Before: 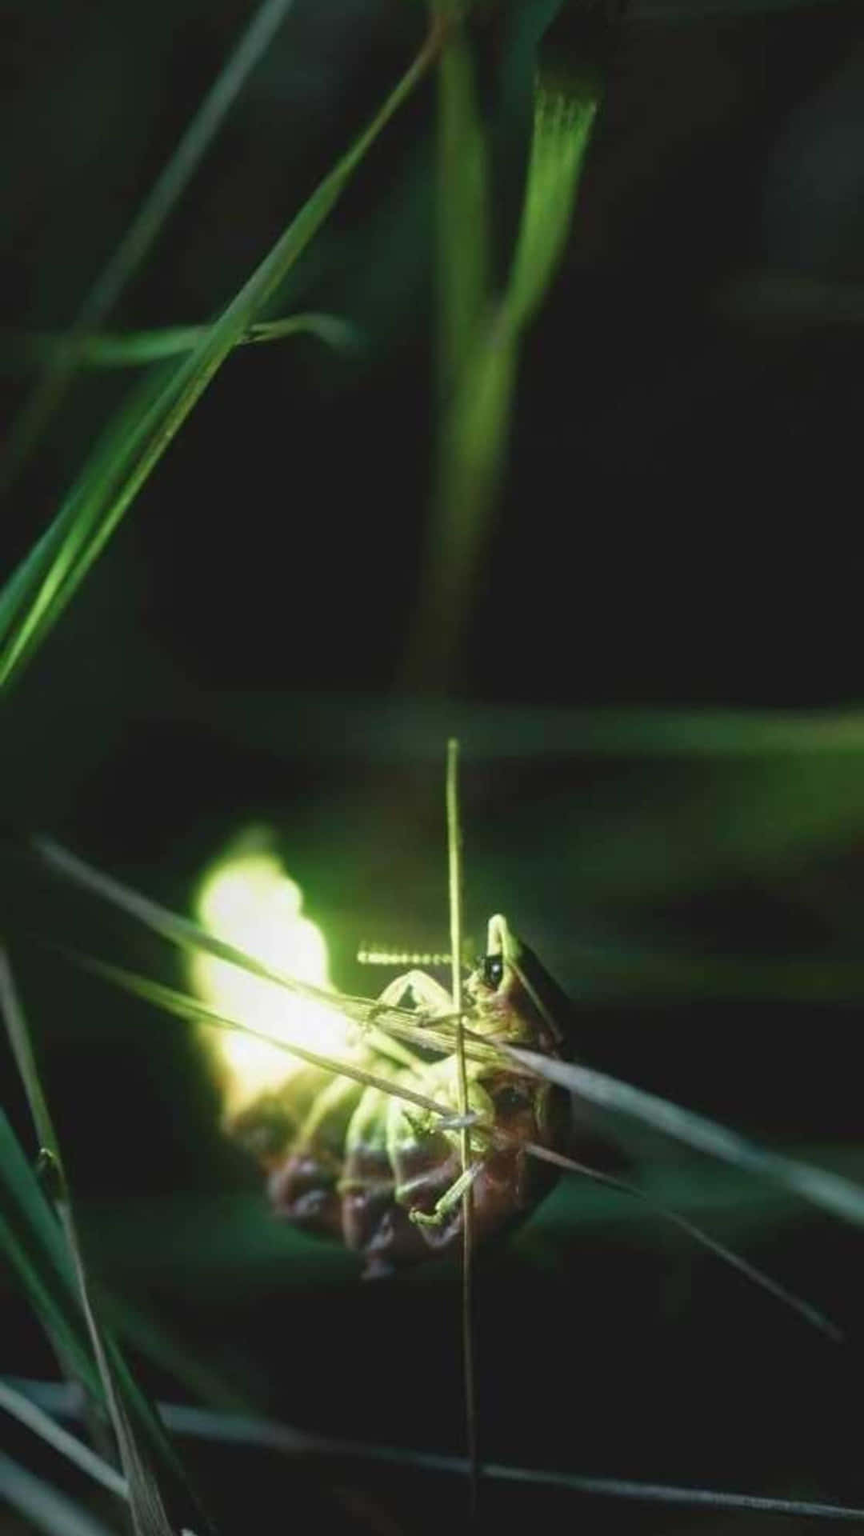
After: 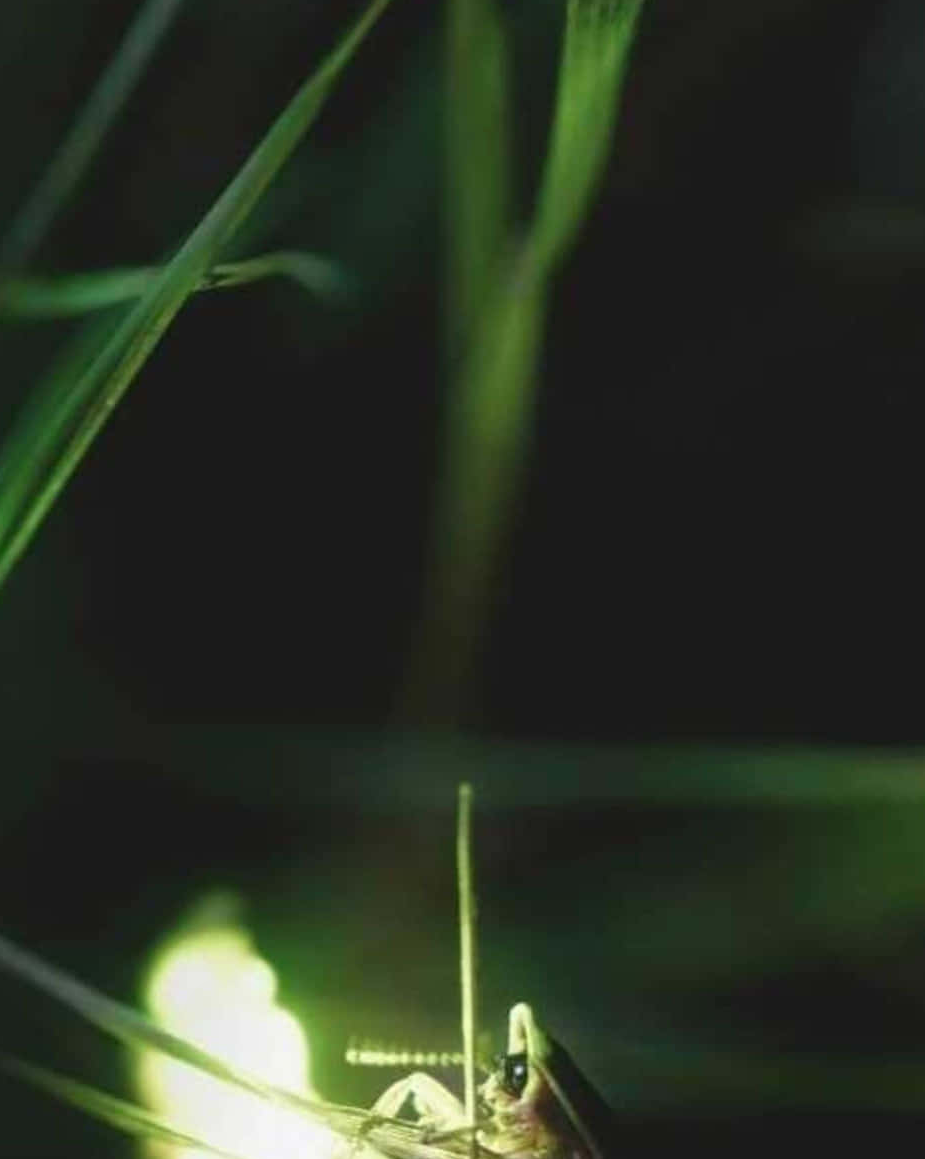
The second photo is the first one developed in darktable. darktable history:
tone equalizer: on, module defaults
crop and rotate: left 9.371%, top 7.308%, right 4.899%, bottom 32.309%
